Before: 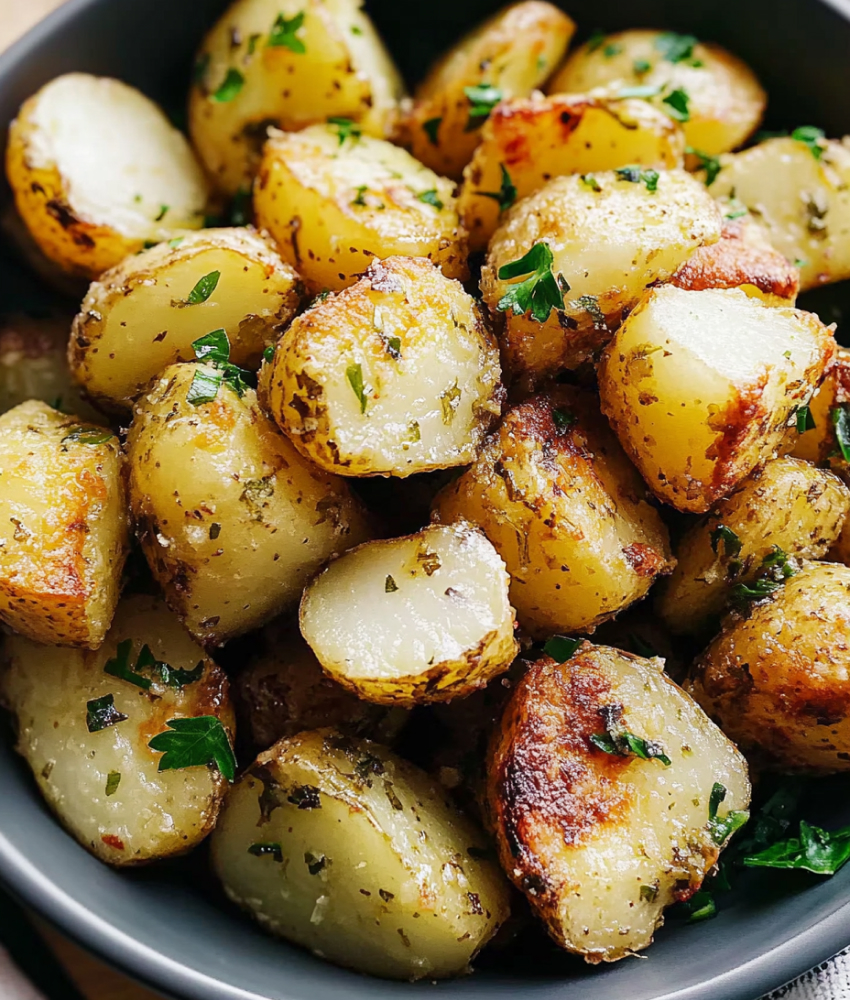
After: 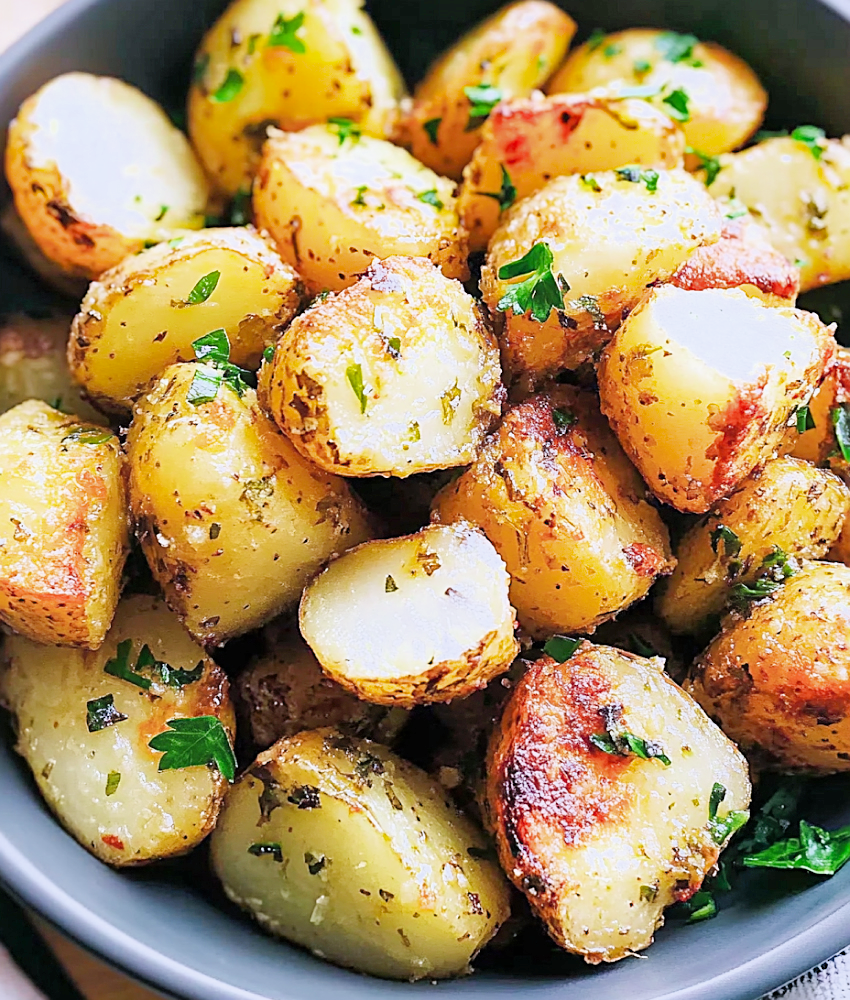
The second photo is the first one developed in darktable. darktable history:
filmic rgb: black relative exposure -7.65 EV, white relative exposure 4.56 EV, hardness 3.61
shadows and highlights: on, module defaults
exposure: black level correction 0, exposure 1.75 EV, compensate exposure bias true, compensate highlight preservation false
sharpen: on, module defaults
white balance: red 0.967, blue 1.119, emerald 0.756
